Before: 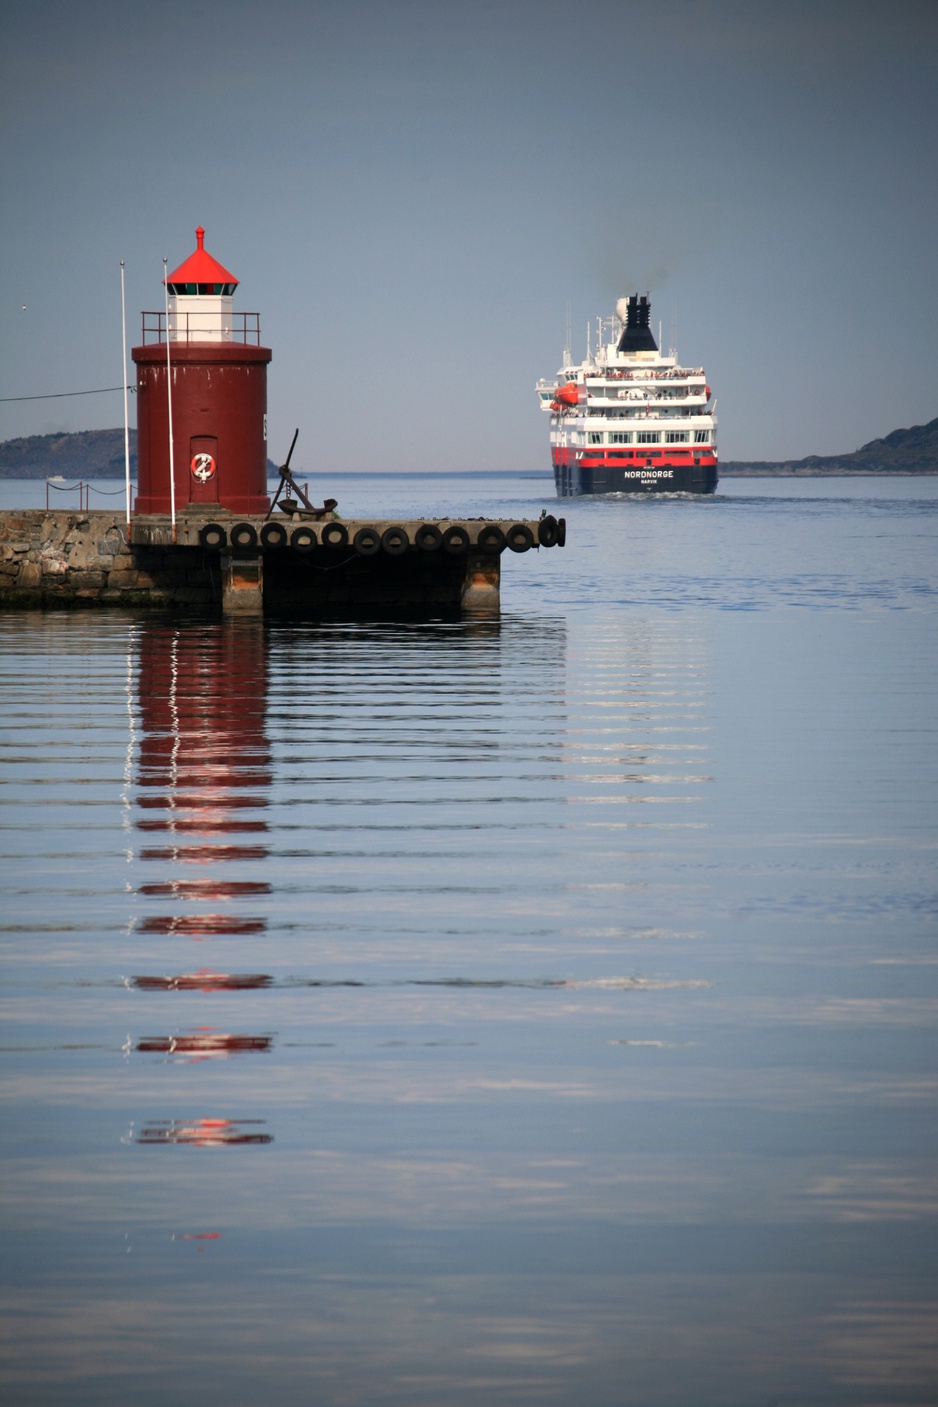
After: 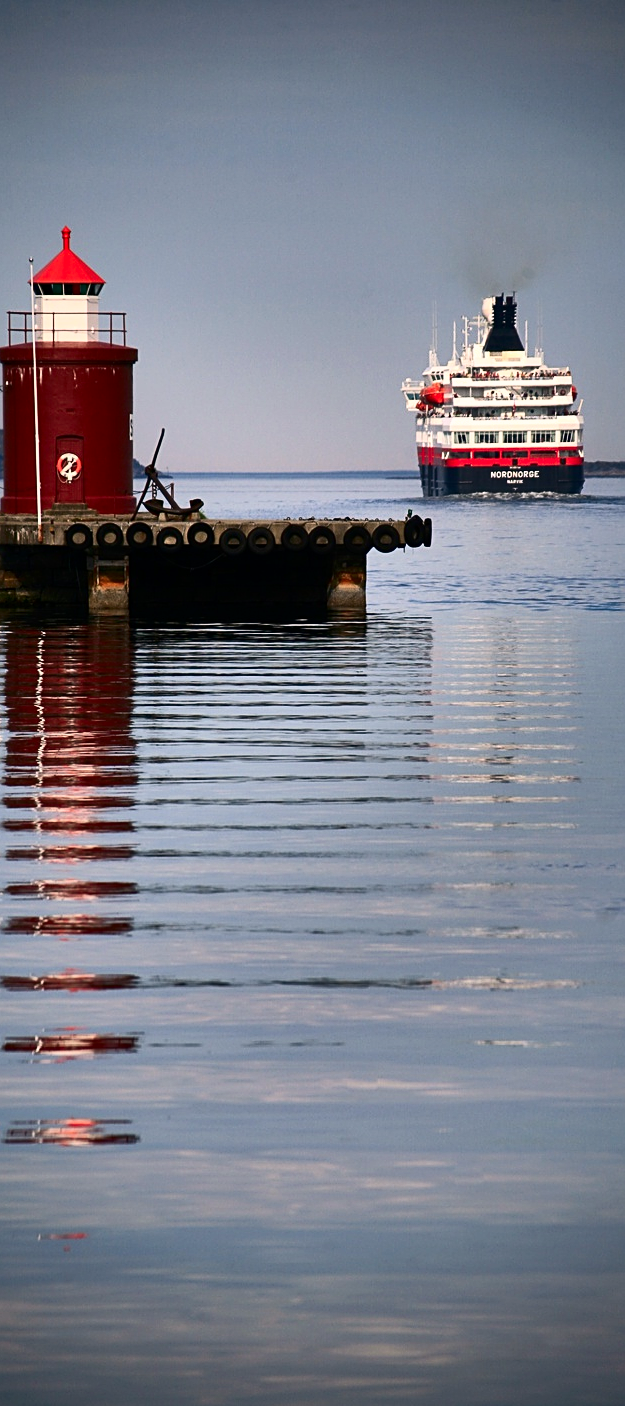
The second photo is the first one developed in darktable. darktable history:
color correction: highlights a* 3.48, highlights b* 1.68, saturation 1.16
shadows and highlights: shadows 20.96, highlights -82.25, soften with gaussian
crop and rotate: left 14.386%, right 18.931%
sharpen: on, module defaults
contrast brightness saturation: contrast 0.284
